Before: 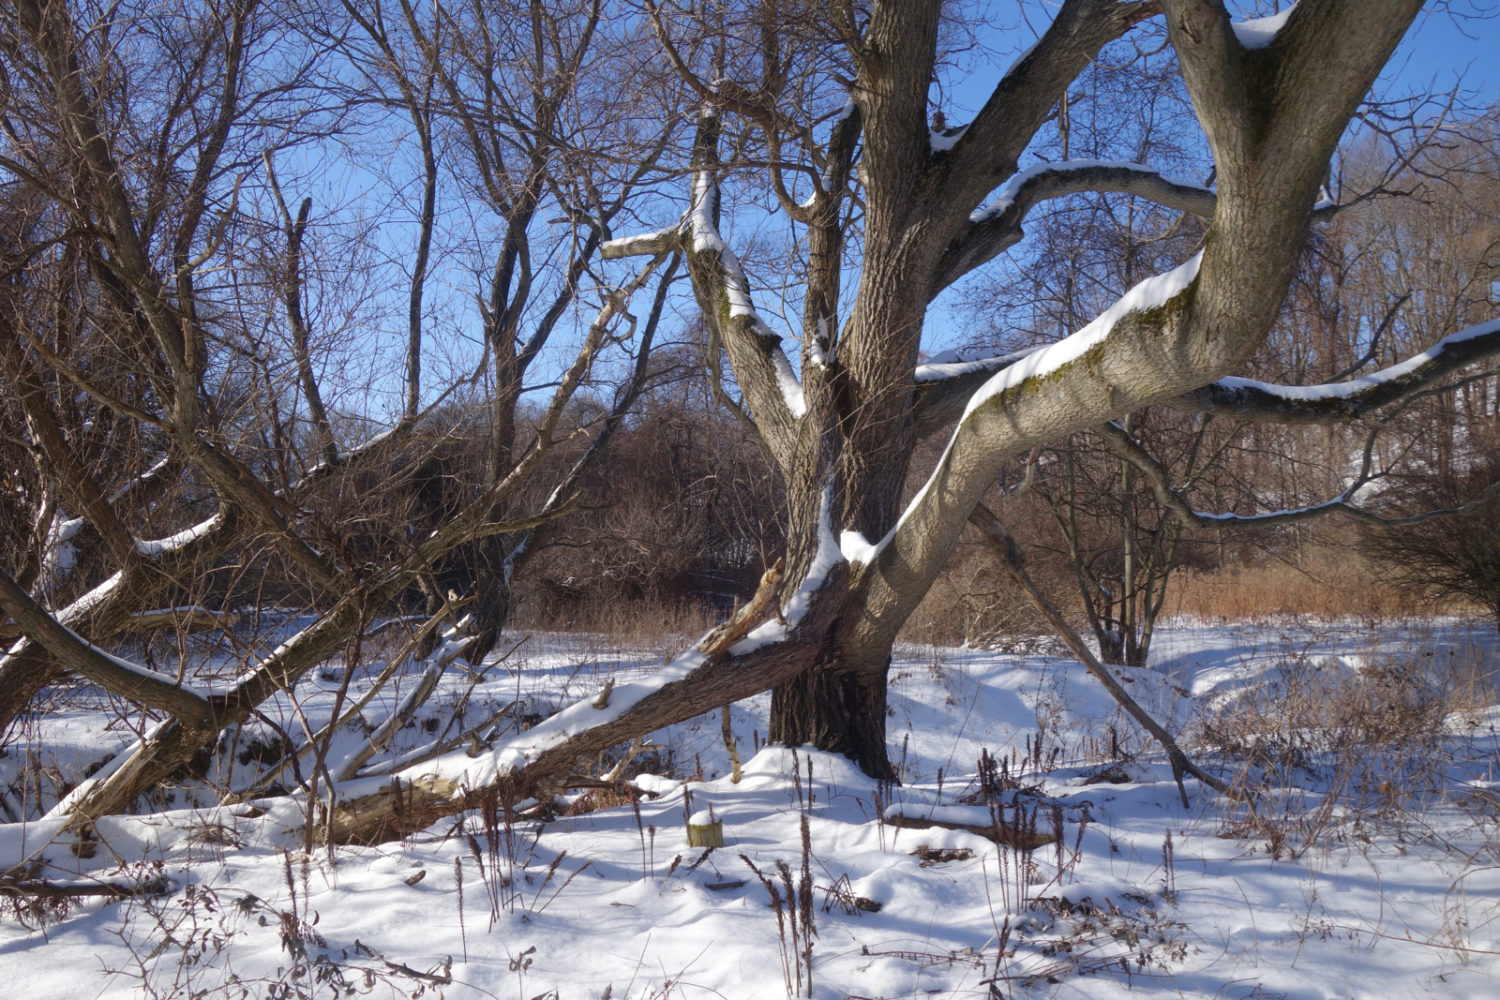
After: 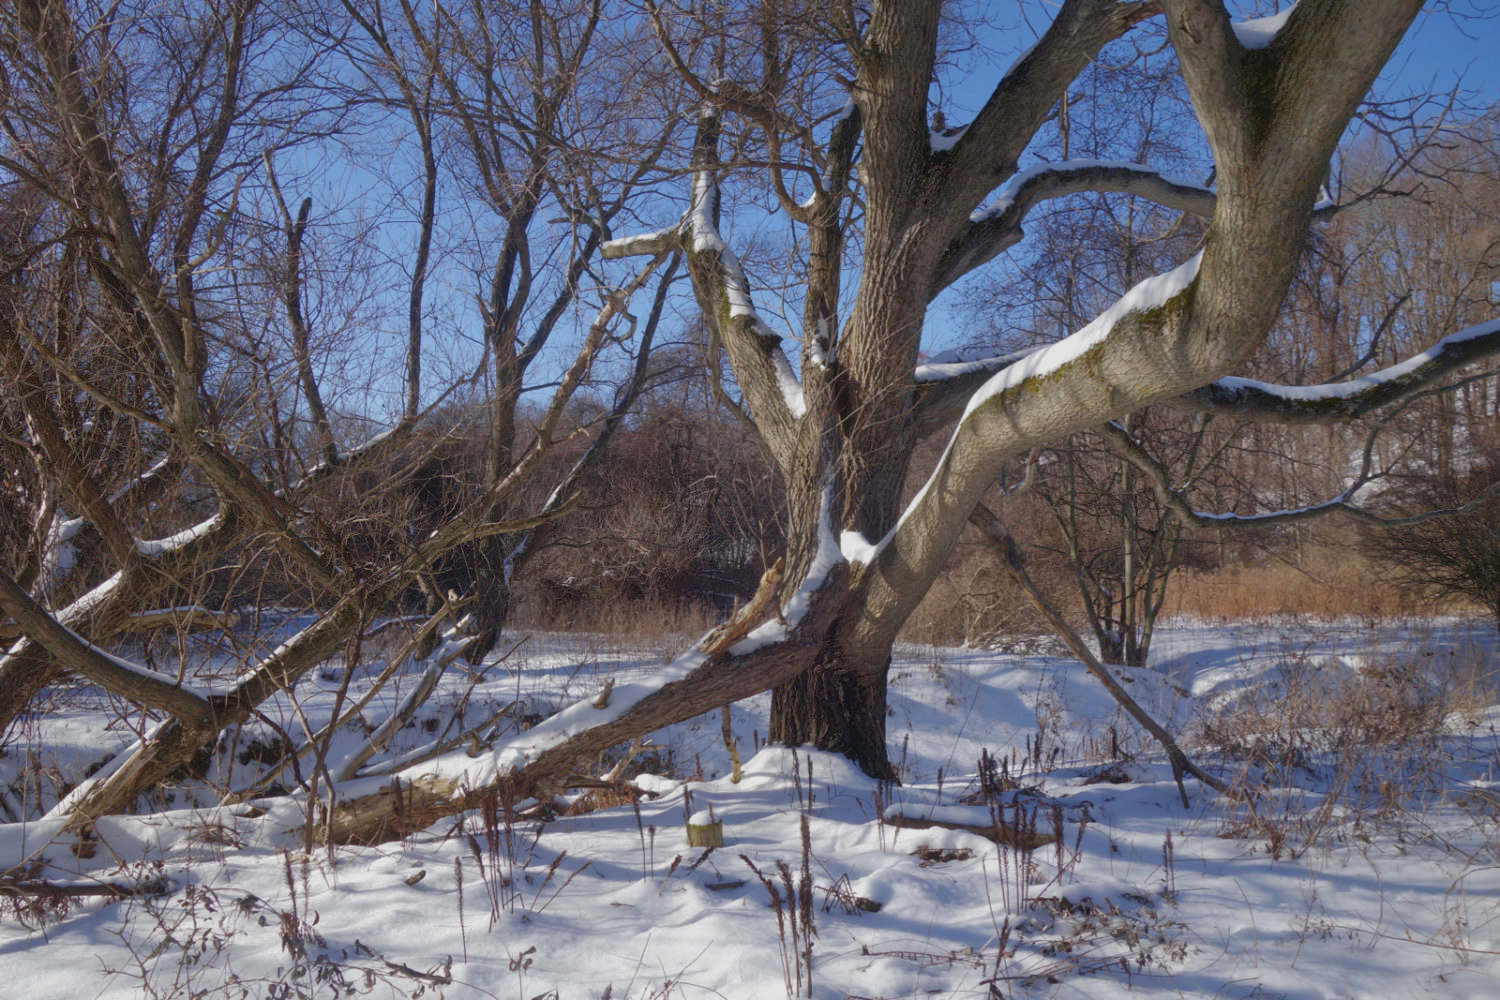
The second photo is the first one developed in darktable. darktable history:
tone equalizer: -8 EV 0.25 EV, -7 EV 0.417 EV, -6 EV 0.417 EV, -5 EV 0.25 EV, -3 EV -0.25 EV, -2 EV -0.417 EV, -1 EV -0.417 EV, +0 EV -0.25 EV, edges refinement/feathering 500, mask exposure compensation -1.57 EV, preserve details guided filter
exposure: compensate highlight preservation false
